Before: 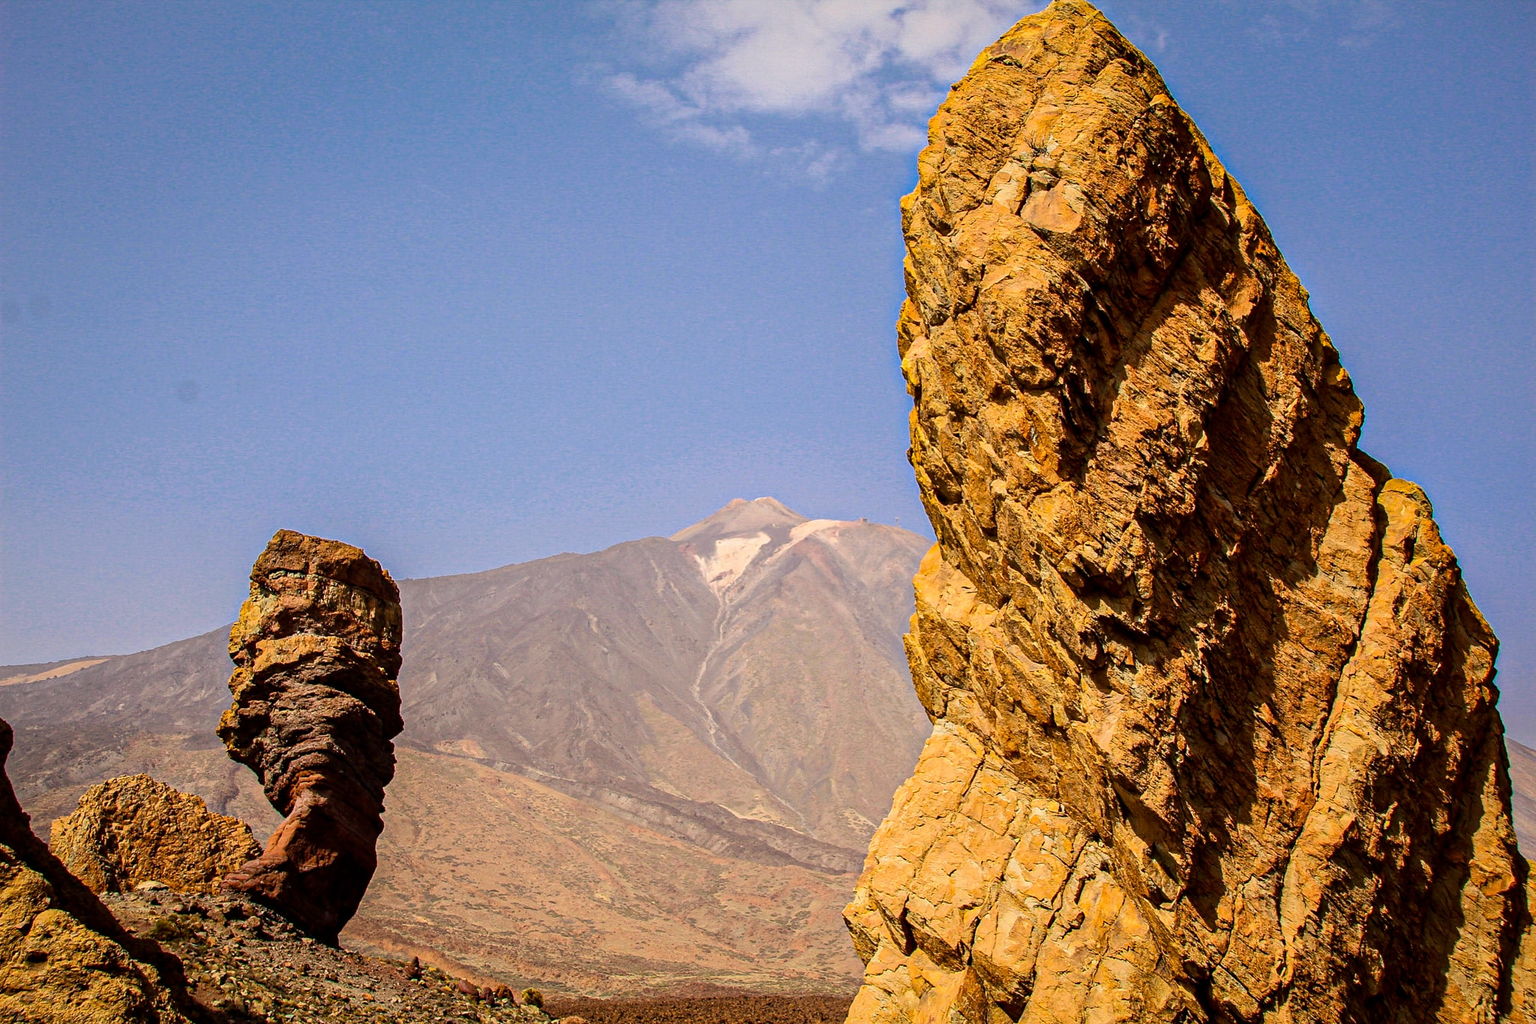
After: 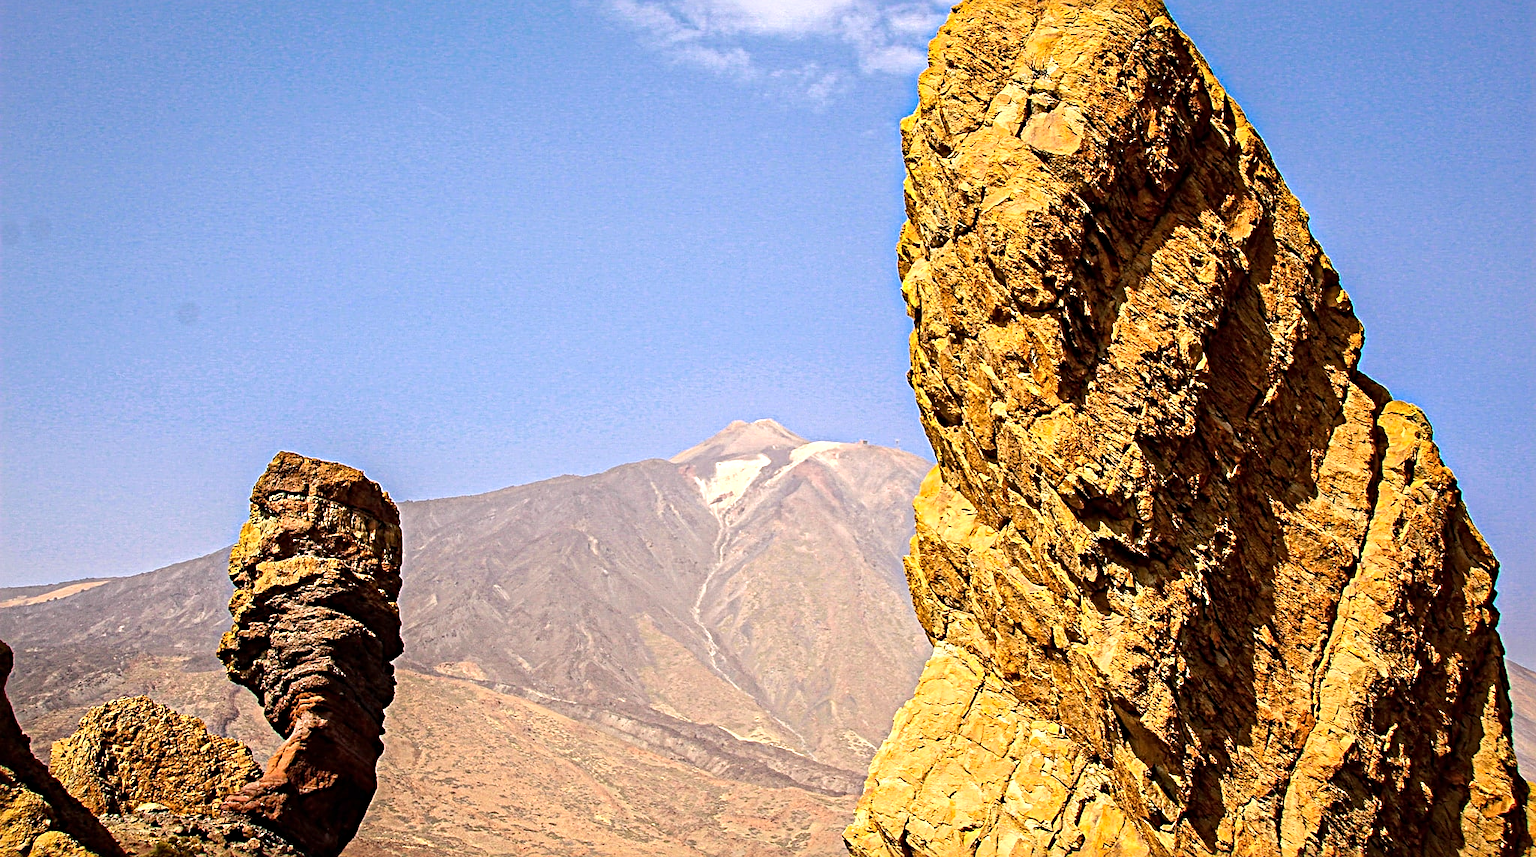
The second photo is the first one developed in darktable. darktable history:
sharpen: radius 4.883
exposure: exposure 0.6 EV, compensate highlight preservation false
crop: top 7.625%, bottom 8.027%
white balance: red 0.986, blue 1.01
